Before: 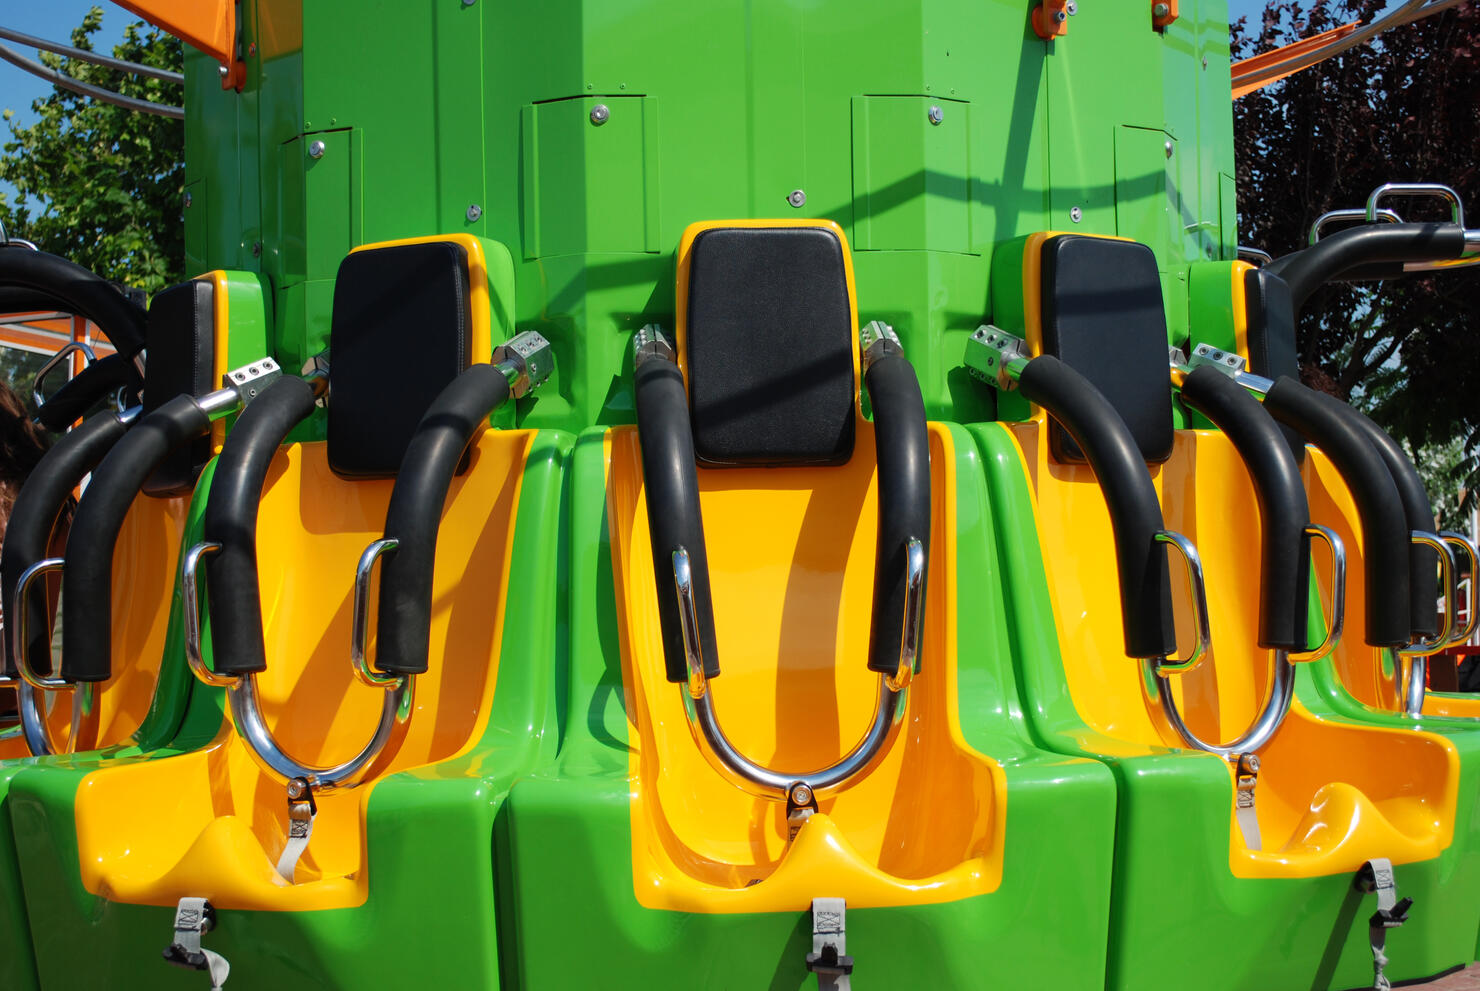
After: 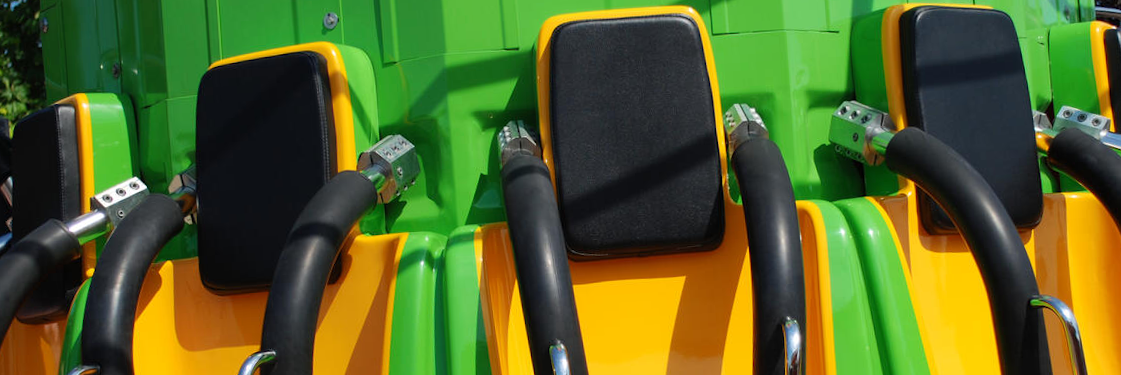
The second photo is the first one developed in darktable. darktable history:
rotate and perspective: rotation -3.52°, crop left 0.036, crop right 0.964, crop top 0.081, crop bottom 0.919
crop: left 7.036%, top 18.398%, right 14.379%, bottom 40.043%
